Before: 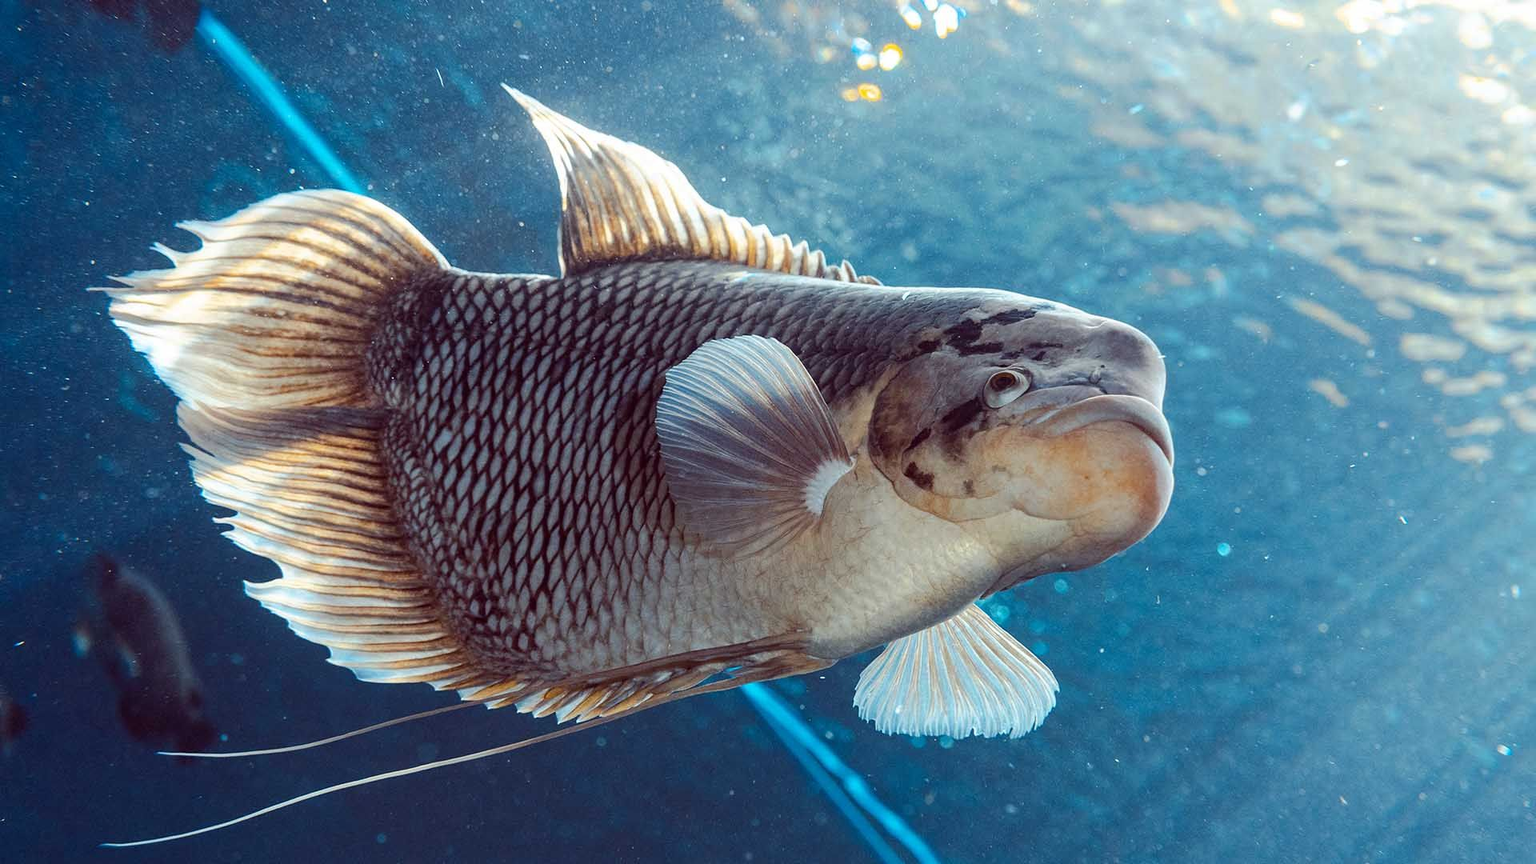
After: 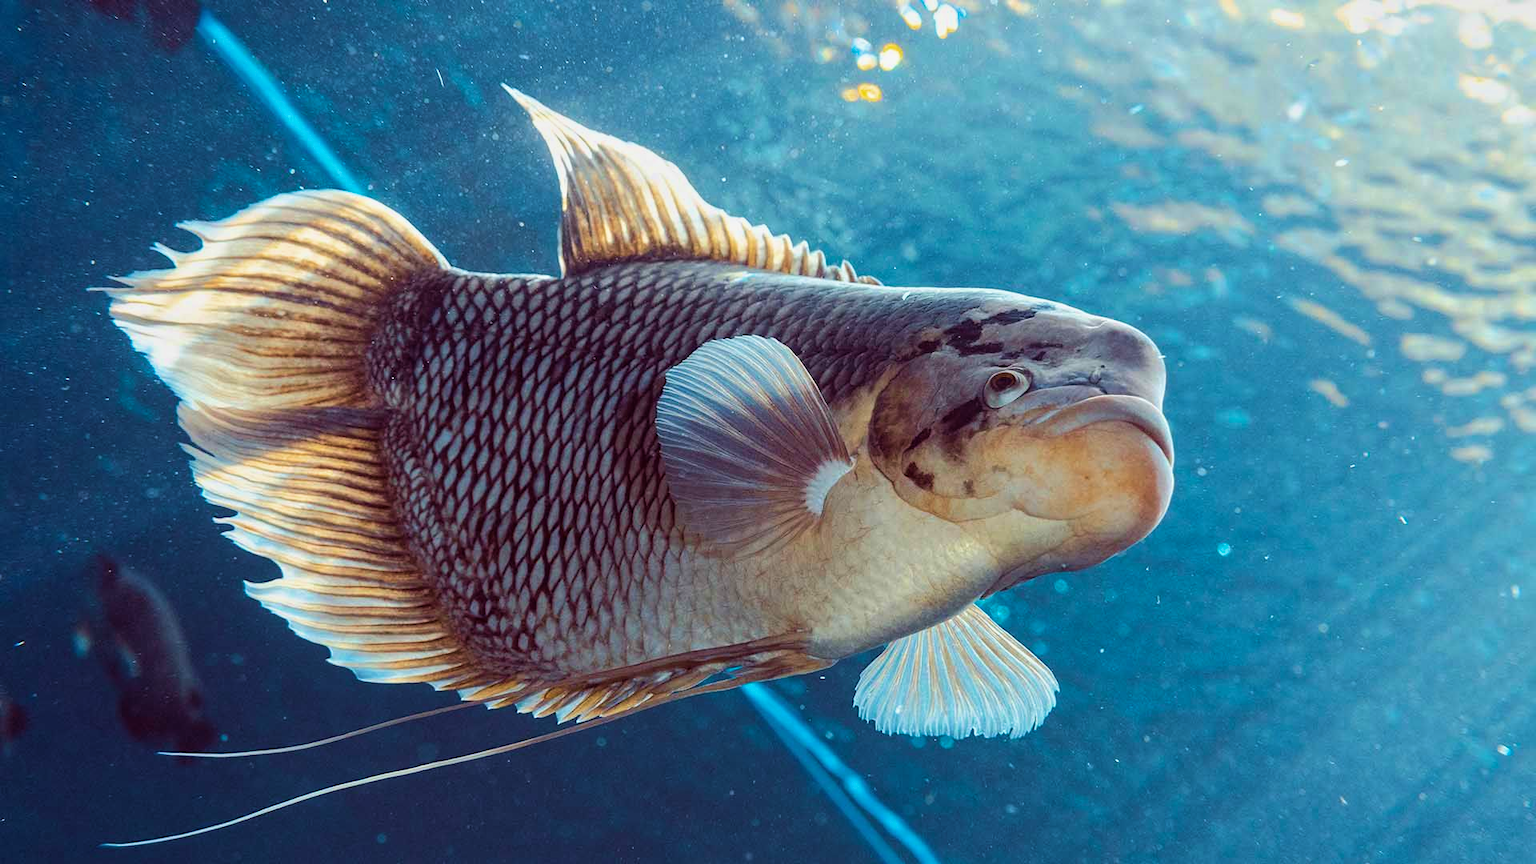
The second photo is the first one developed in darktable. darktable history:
velvia: strength 45%
tone equalizer: -8 EV -0.002 EV, -7 EV 0.005 EV, -6 EV -0.009 EV, -5 EV 0.011 EV, -4 EV -0.012 EV, -3 EV 0.007 EV, -2 EV -0.062 EV, -1 EV -0.293 EV, +0 EV -0.582 EV, smoothing diameter 2%, edges refinement/feathering 20, mask exposure compensation -1.57 EV, filter diffusion 5
